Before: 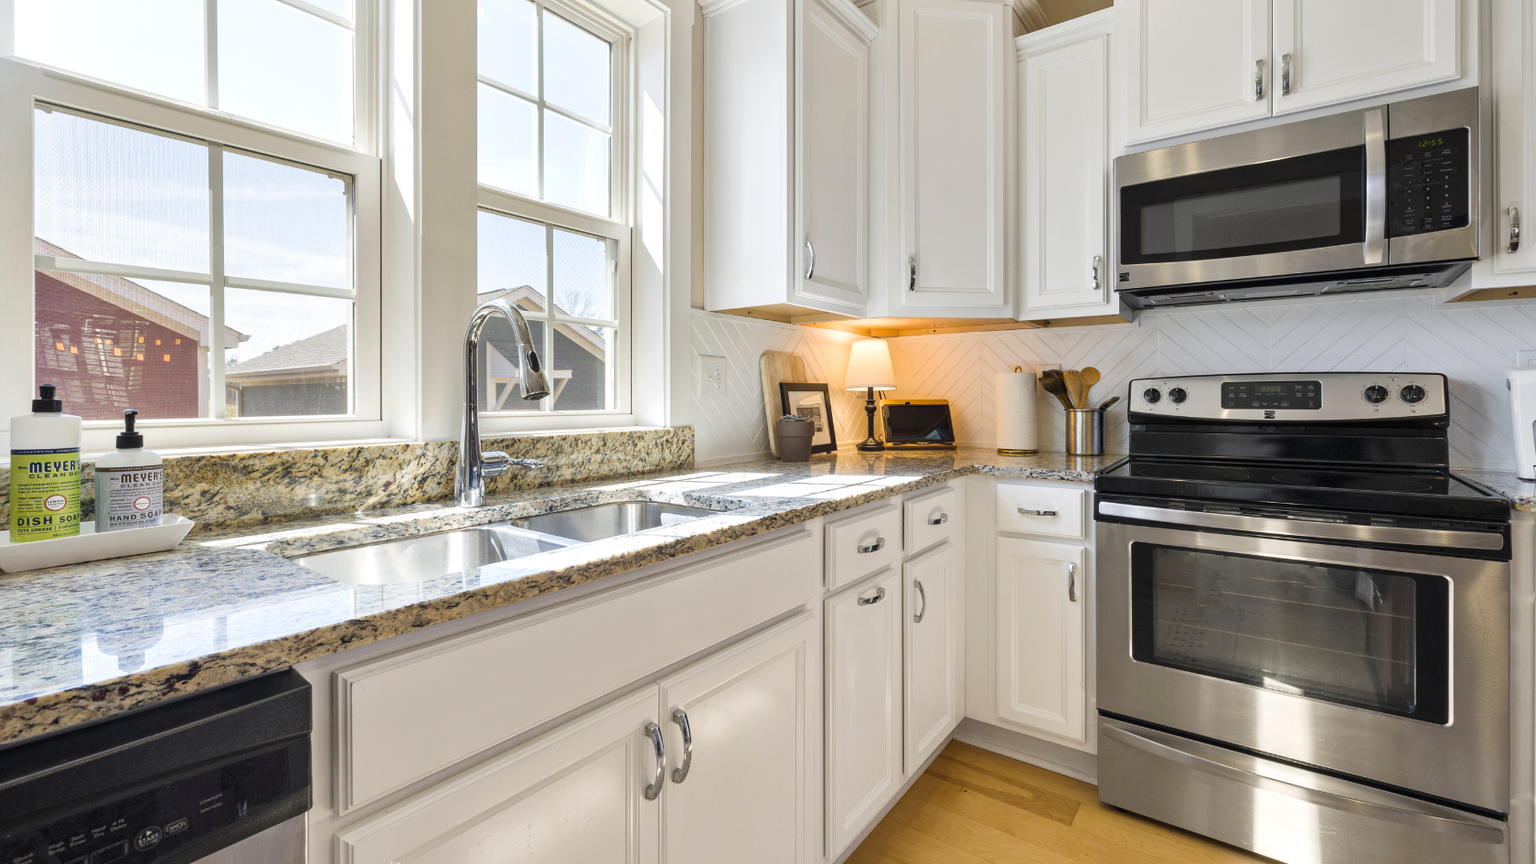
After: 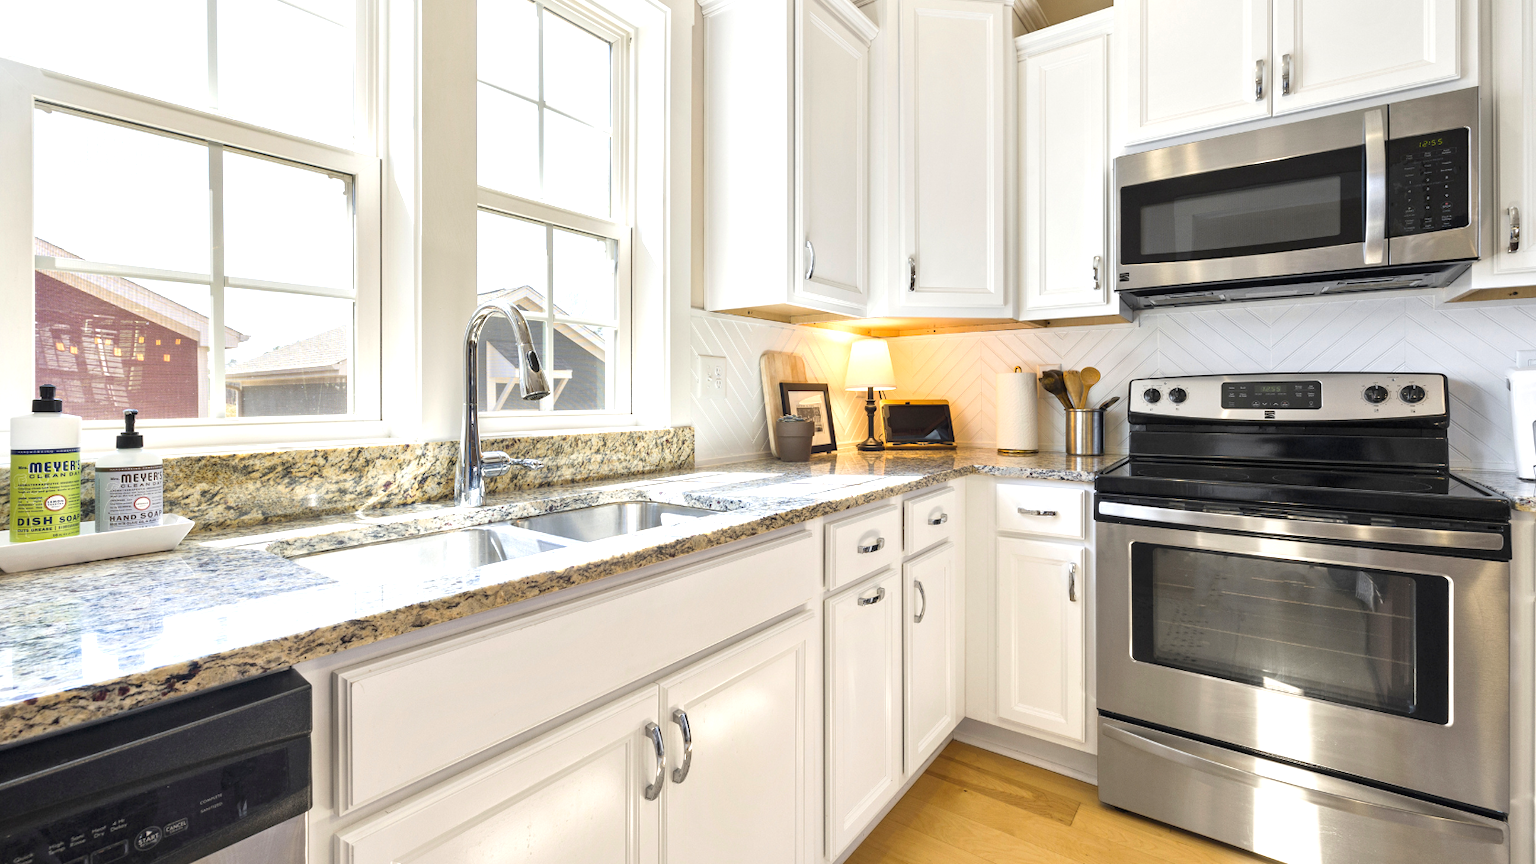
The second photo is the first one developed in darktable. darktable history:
exposure: exposure 0.557 EV, compensate exposure bias true, compensate highlight preservation false
